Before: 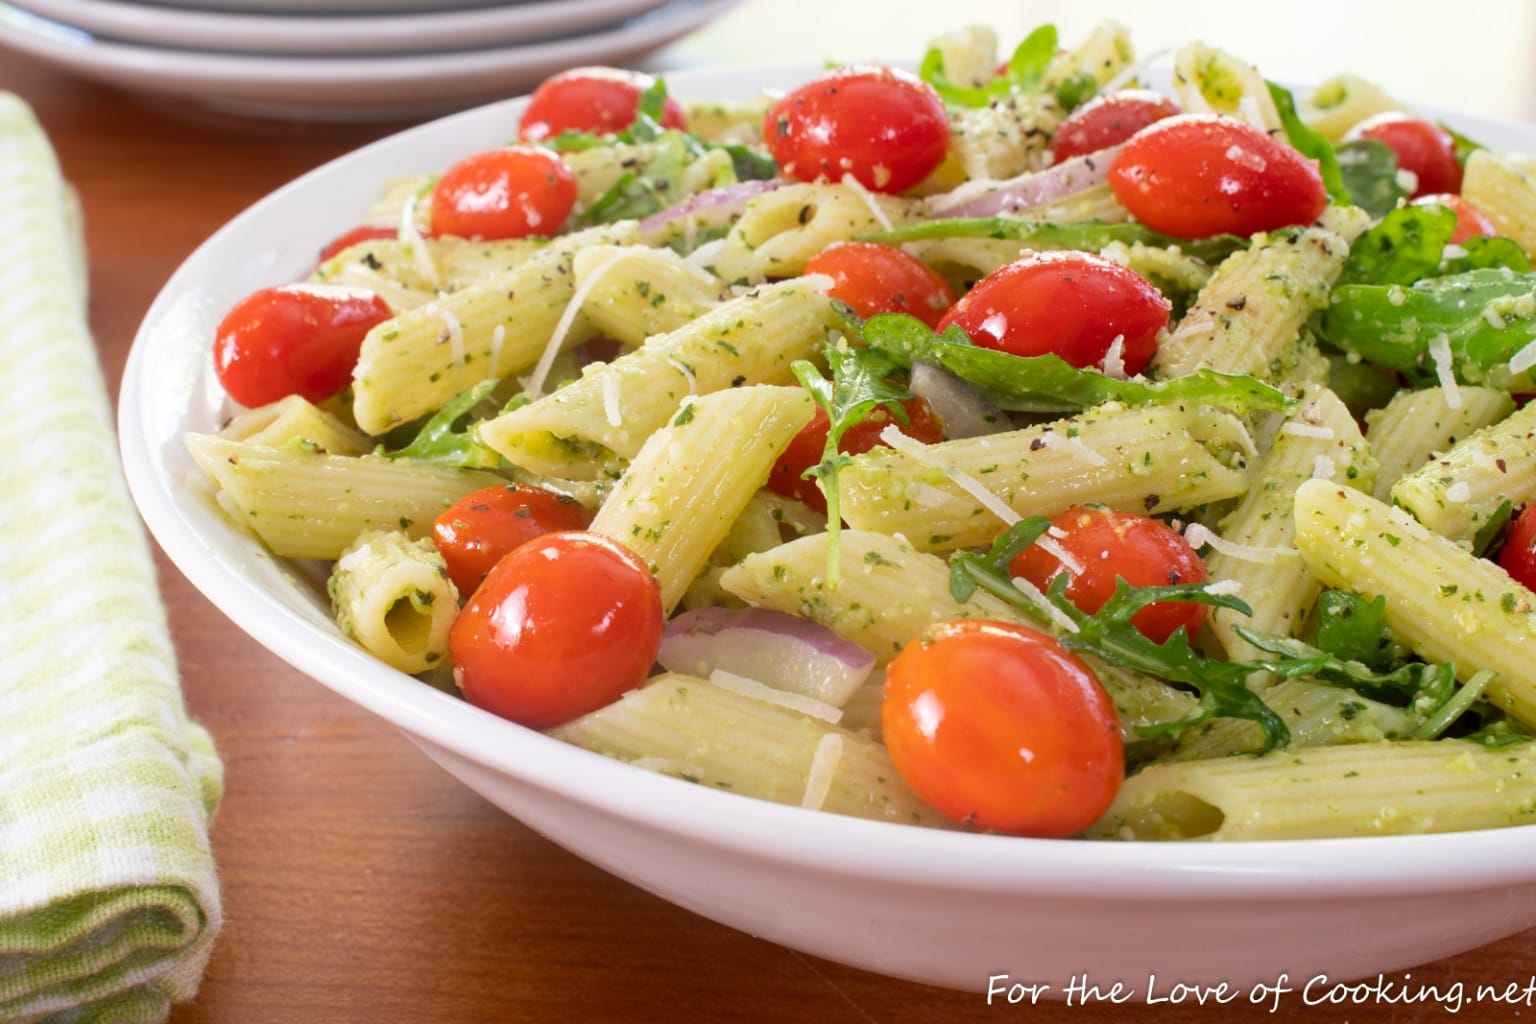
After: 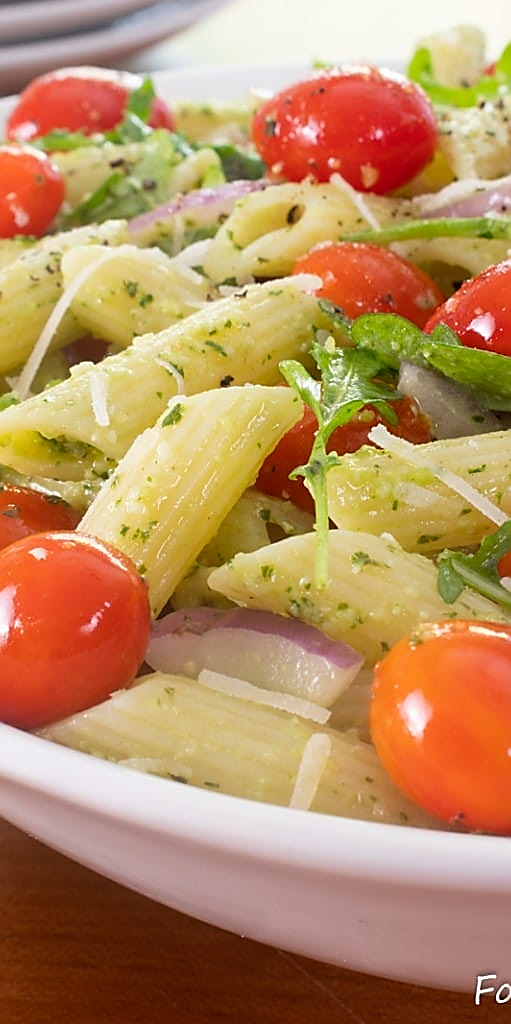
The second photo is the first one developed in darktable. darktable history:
crop: left 33.36%, right 33.36%
sharpen: radius 1.4, amount 1.25, threshold 0.7
